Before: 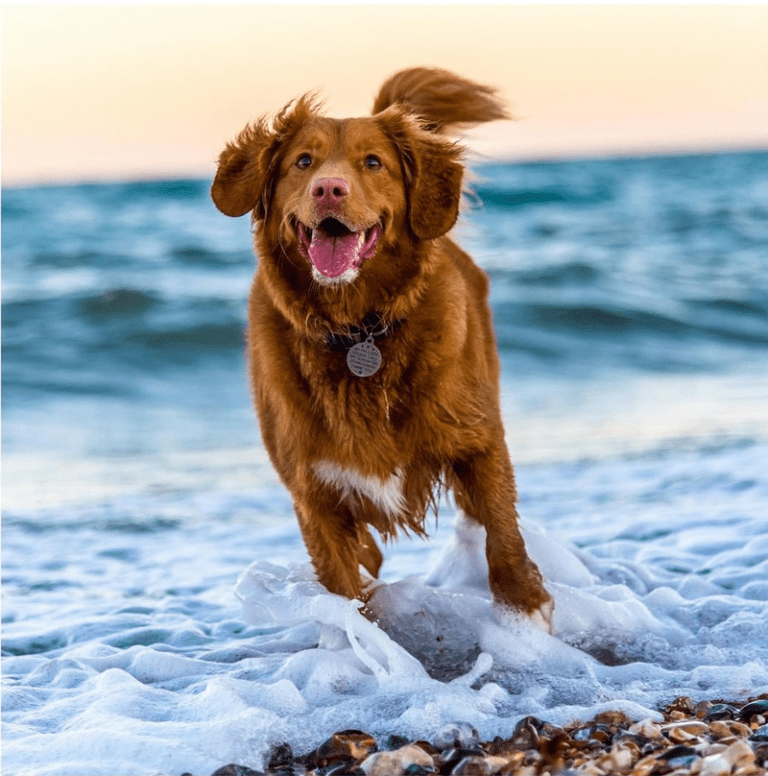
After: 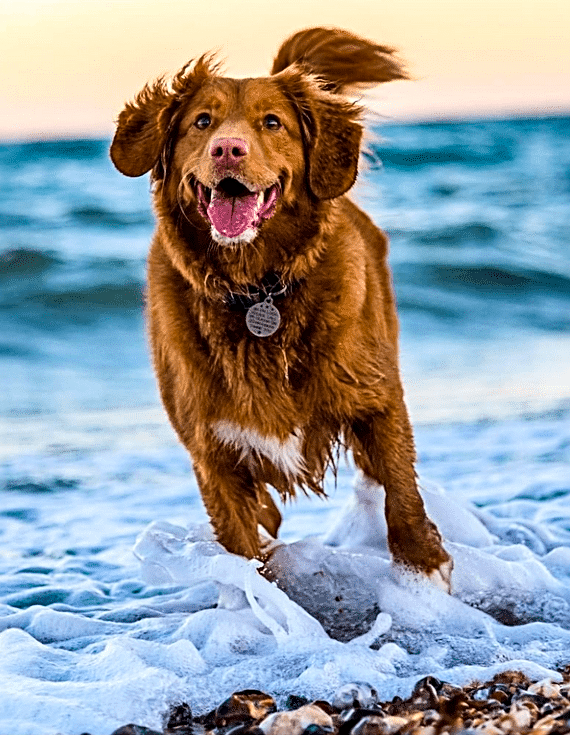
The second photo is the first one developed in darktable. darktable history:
crop and rotate: left 13.155%, top 5.275%, right 12.517%
haze removal: compatibility mode true, adaptive false
sharpen: radius 2.686, amount 0.657
shadows and highlights: low approximation 0.01, soften with gaussian
tone curve: curves: ch0 [(0, 0) (0.004, 0.001) (0.133, 0.112) (0.325, 0.362) (0.832, 0.893) (1, 1)]
